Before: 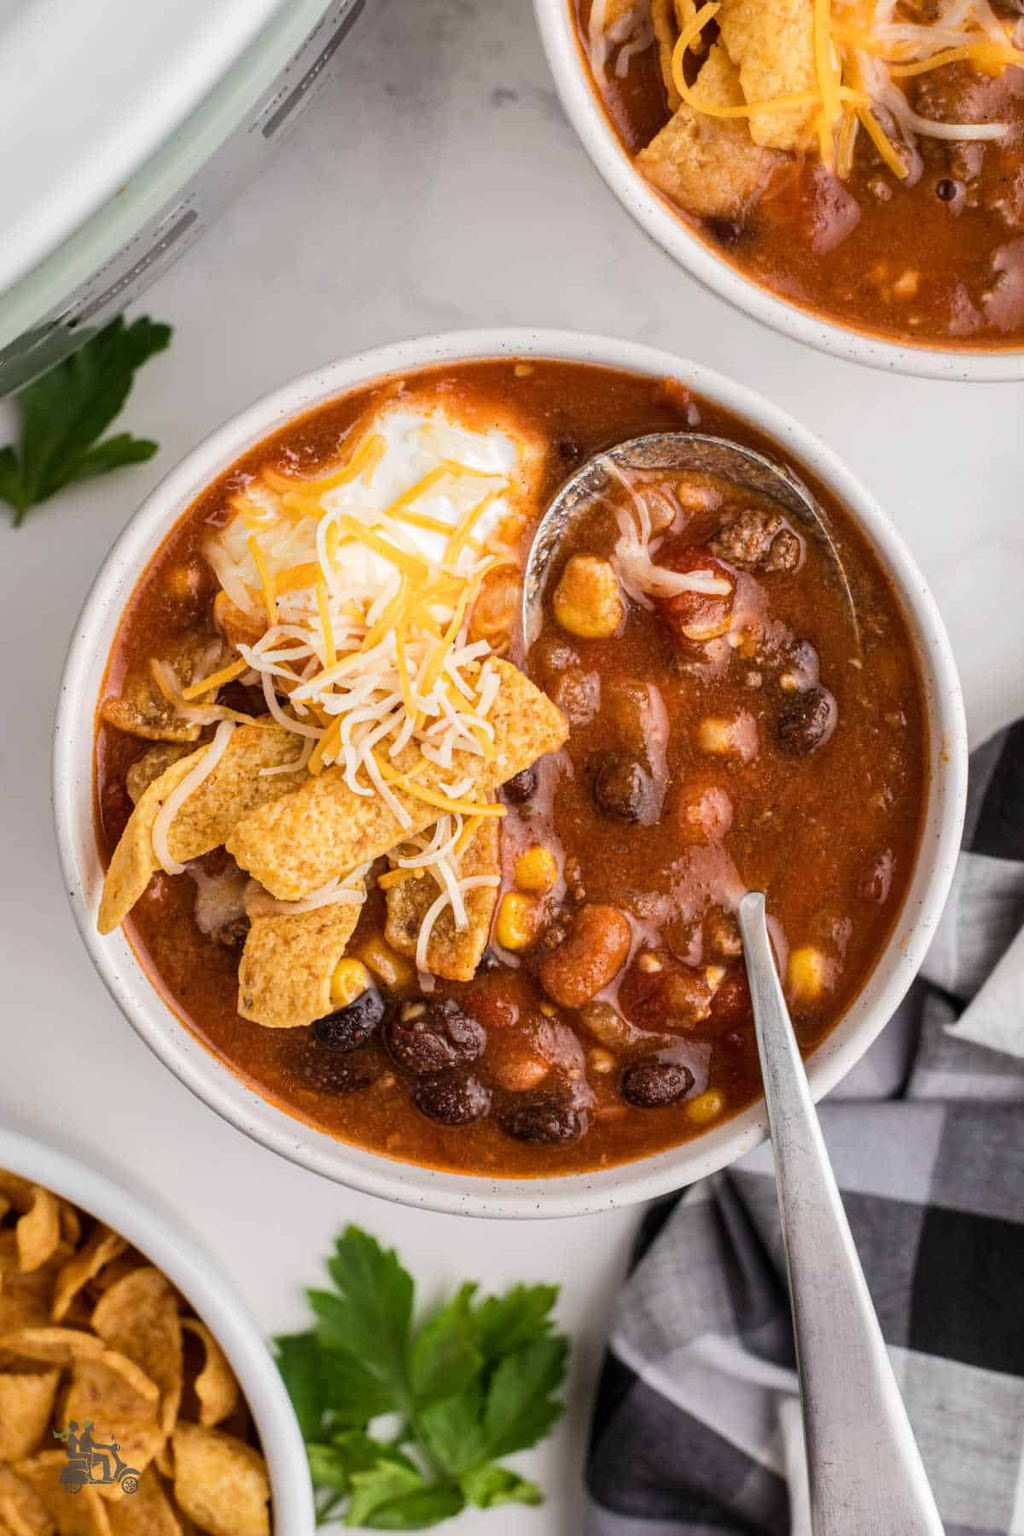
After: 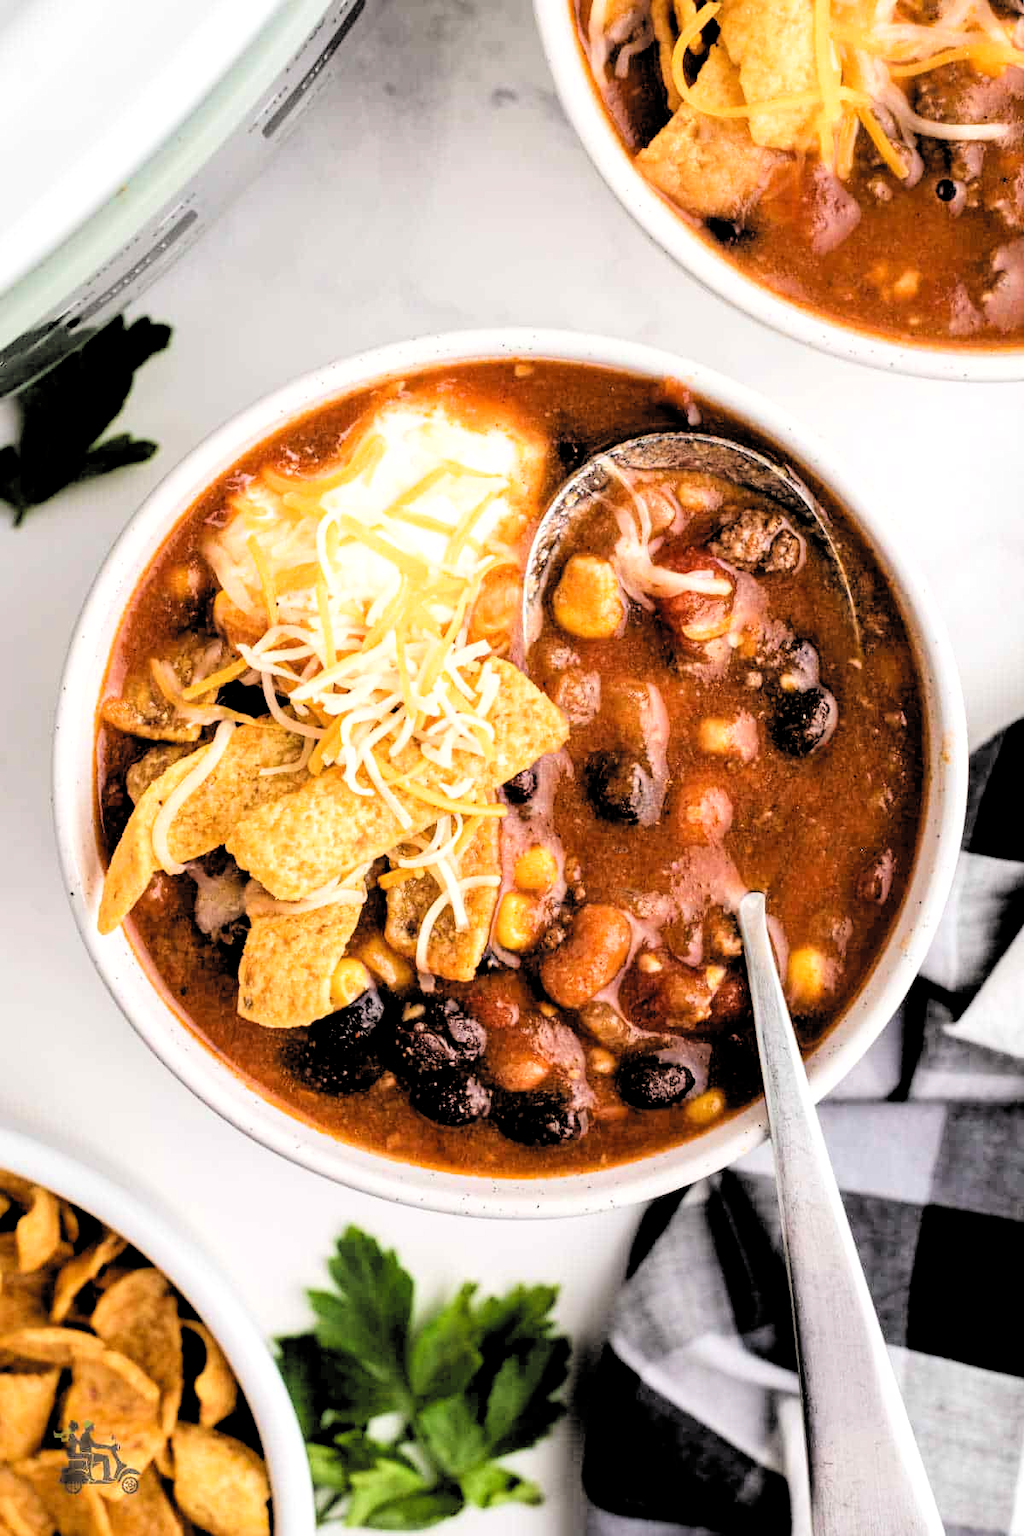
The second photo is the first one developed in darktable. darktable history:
filmic rgb: middle gray luminance 13.55%, black relative exposure -1.97 EV, white relative exposure 3.1 EV, threshold 6 EV, target black luminance 0%, hardness 1.79, latitude 59.23%, contrast 1.728, highlights saturation mix 5%, shadows ↔ highlights balance -37.52%, add noise in highlights 0, color science v3 (2019), use custom middle-gray values true, iterations of high-quality reconstruction 0, contrast in highlights soft, enable highlight reconstruction true
local contrast: mode bilateral grid, contrast 20, coarseness 50, detail 102%, midtone range 0.2
